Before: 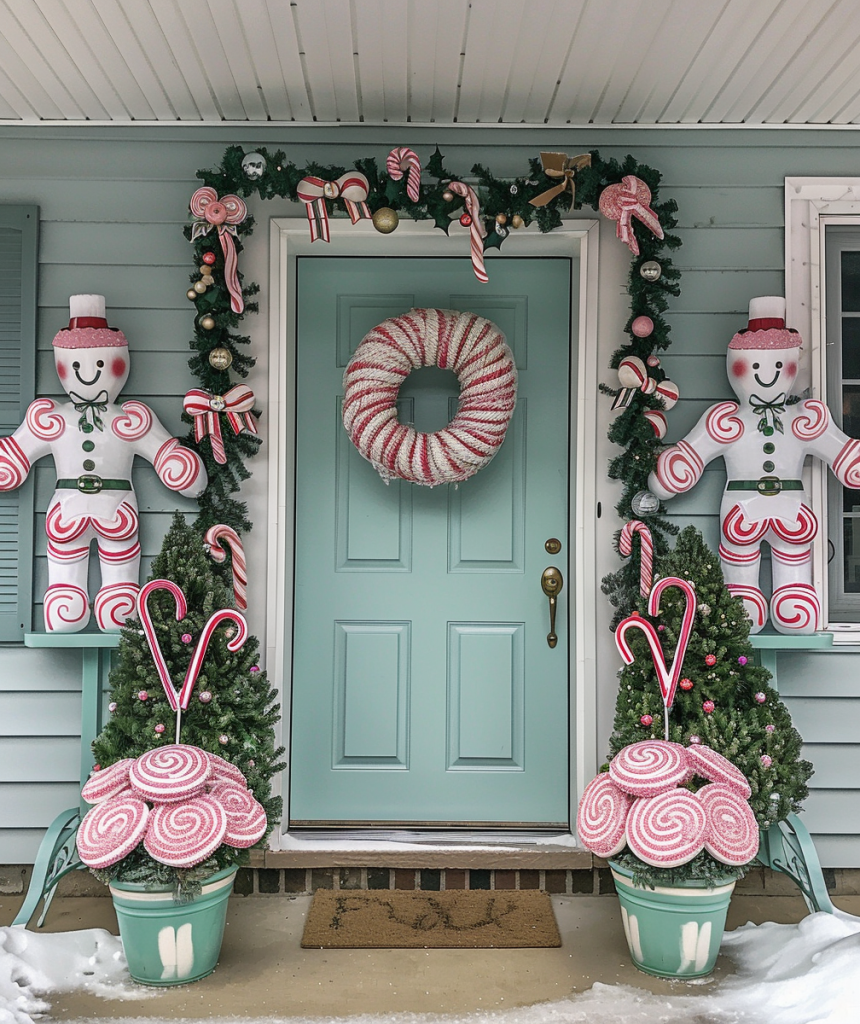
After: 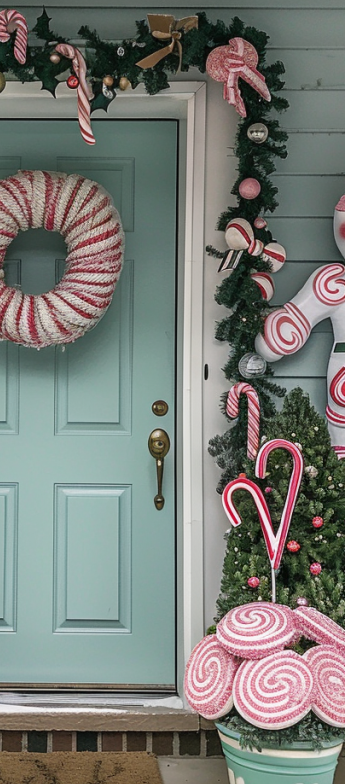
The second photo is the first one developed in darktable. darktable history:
crop: left 45.8%, top 13.479%, right 14.061%, bottom 9.91%
